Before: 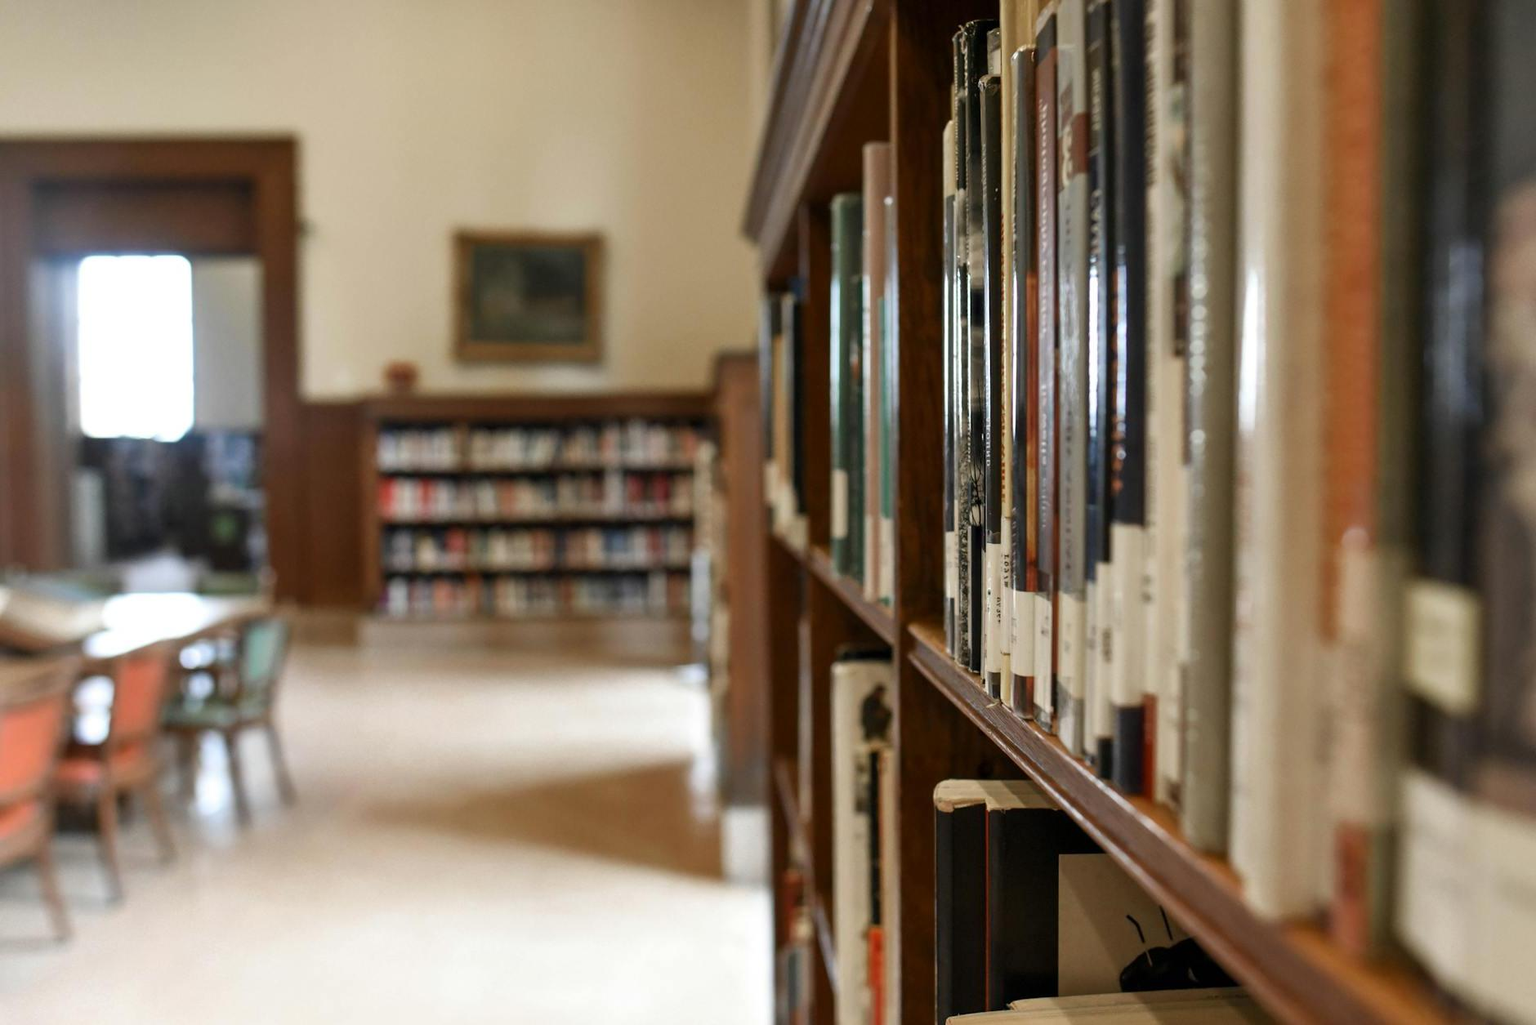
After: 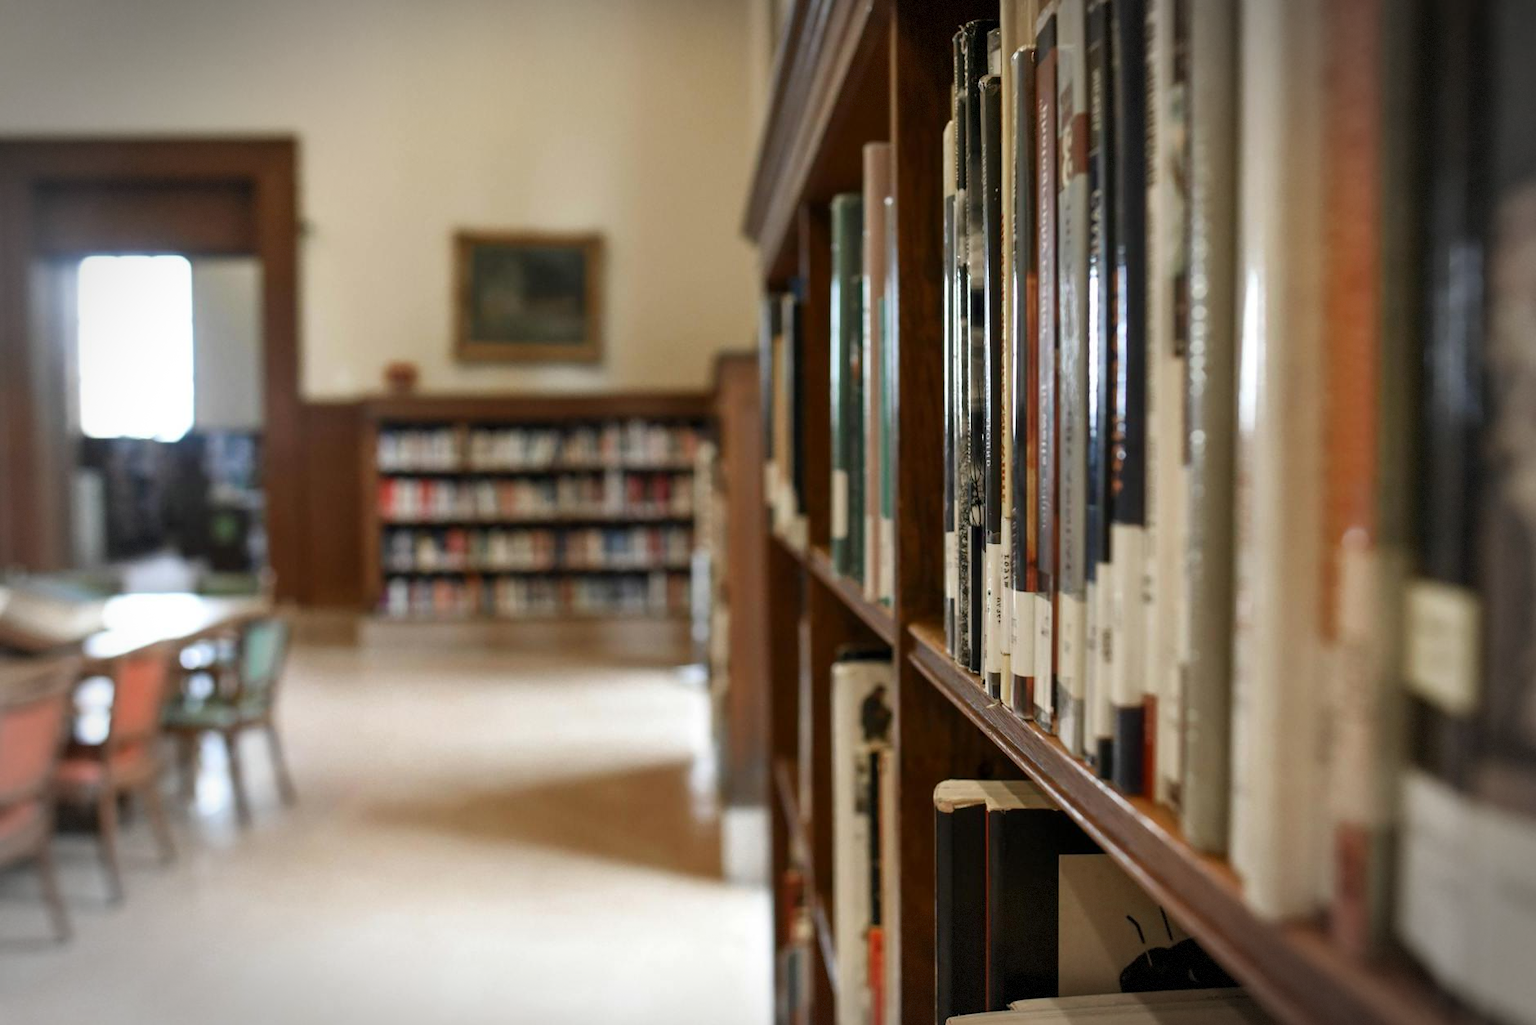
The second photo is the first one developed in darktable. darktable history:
vignetting: automatic ratio true, dithering 8-bit output
